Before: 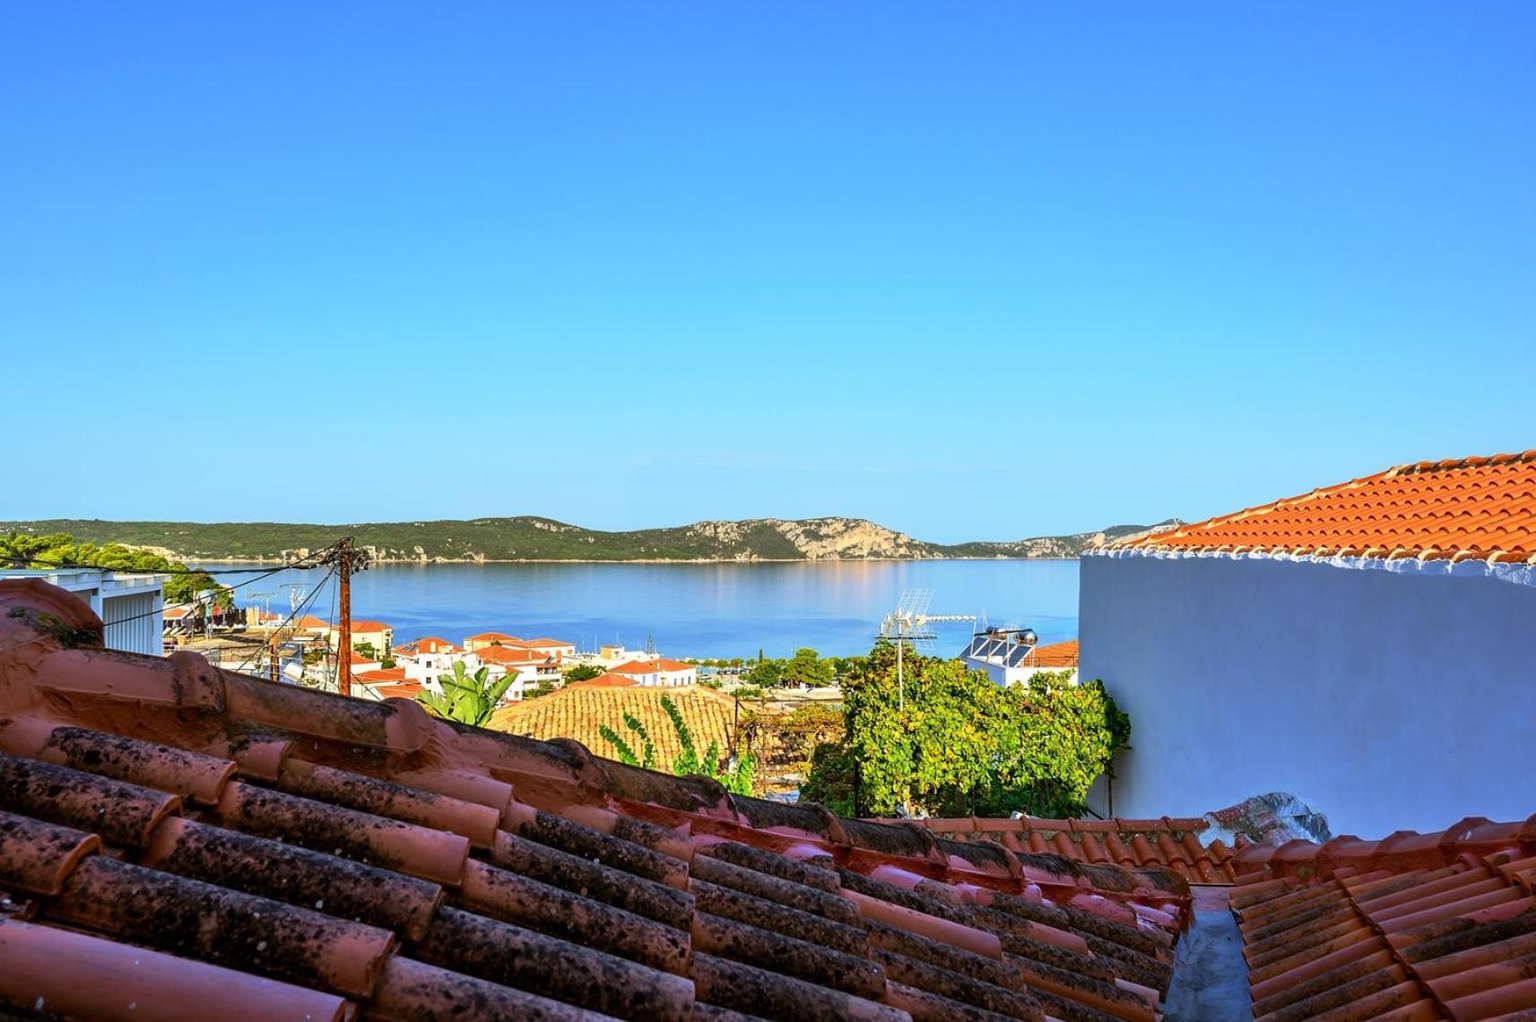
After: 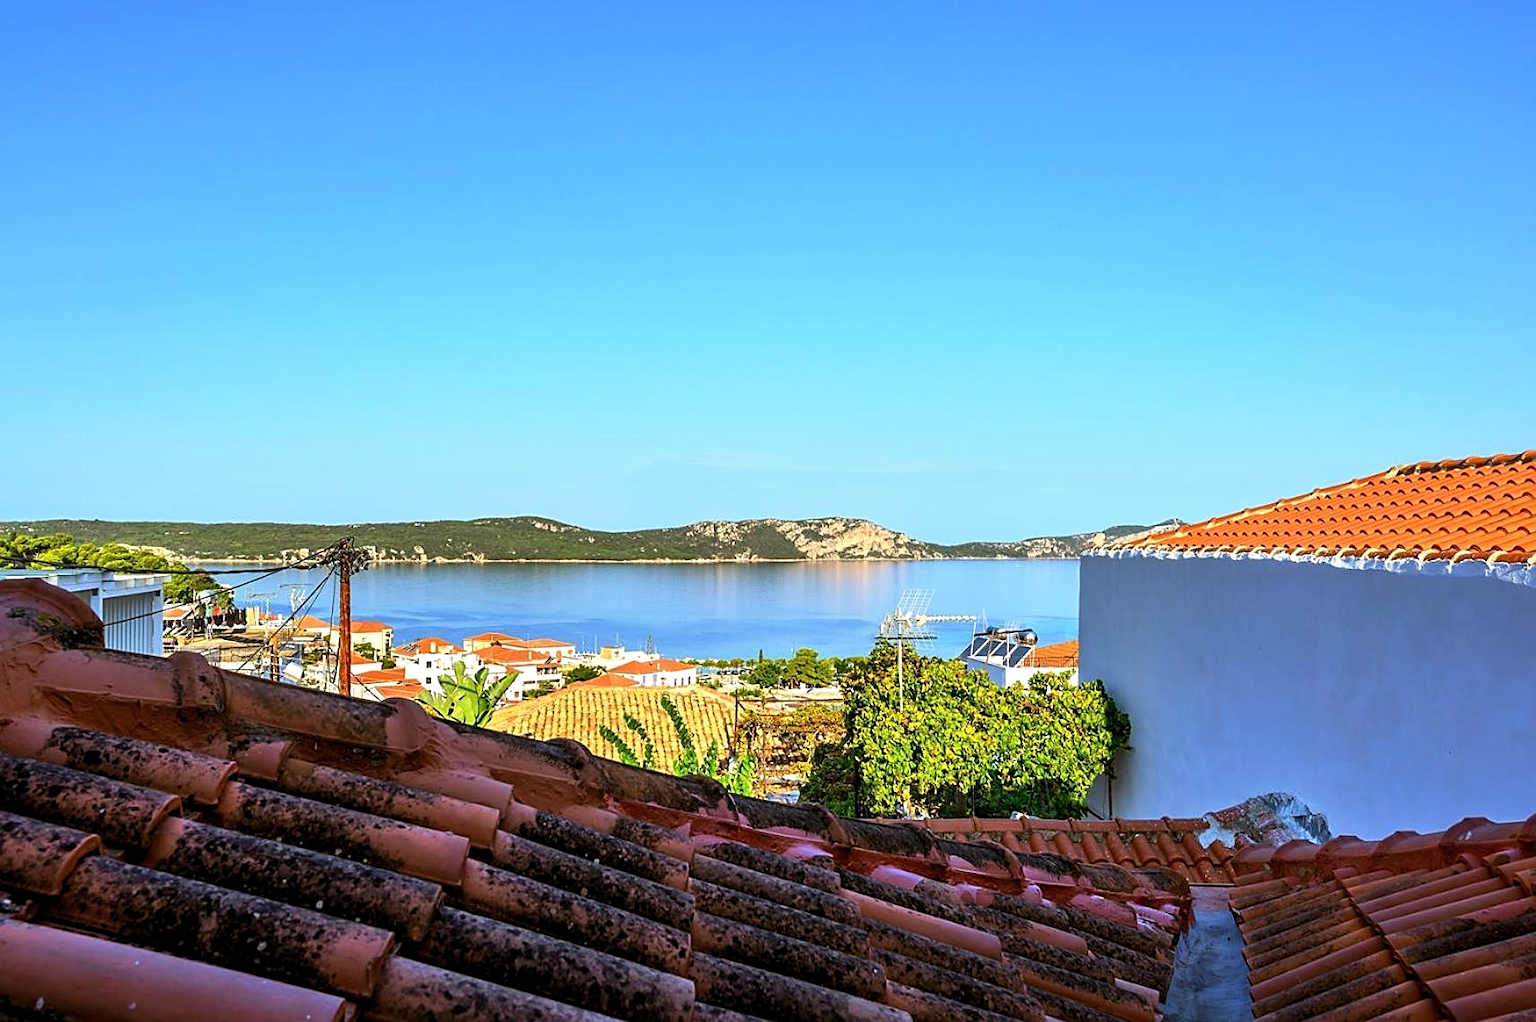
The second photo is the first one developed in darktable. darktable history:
sharpen: on, module defaults
levels: levels [0.016, 0.484, 0.953]
